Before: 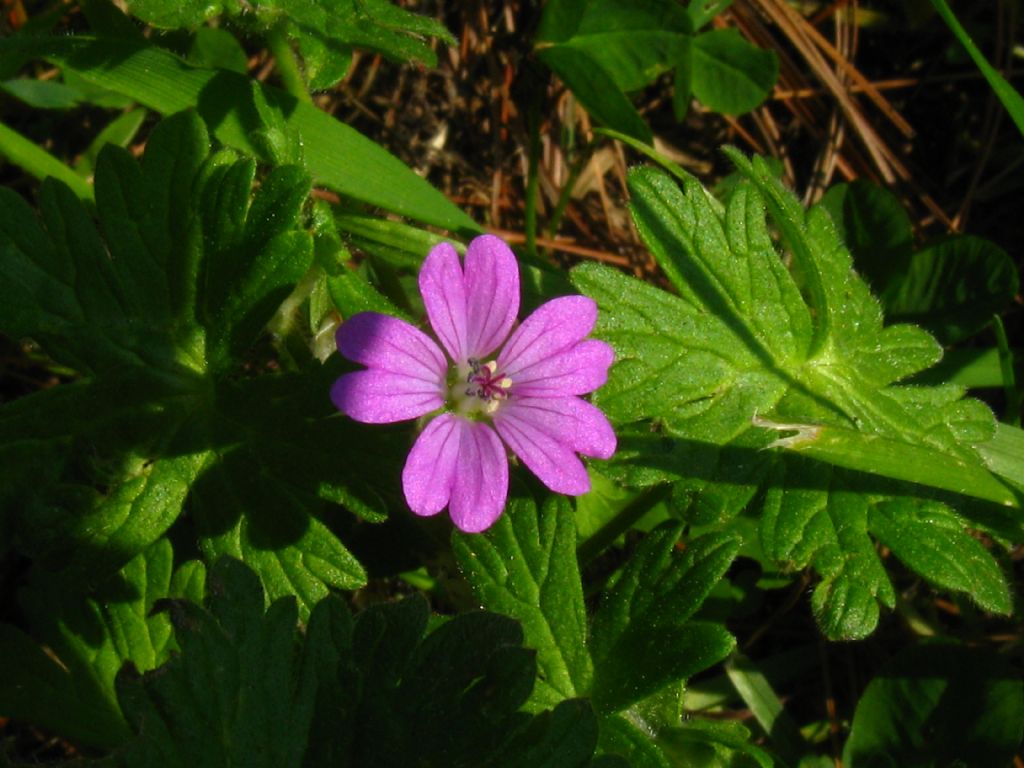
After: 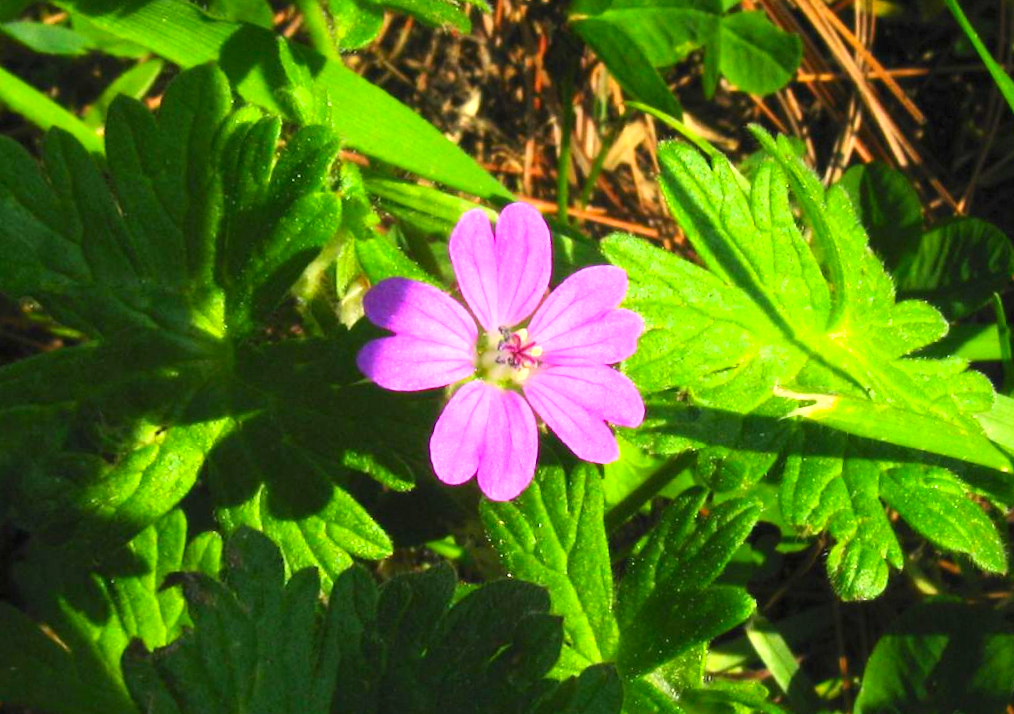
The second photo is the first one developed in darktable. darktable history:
contrast brightness saturation: contrast 0.2, brightness 0.16, saturation 0.22
rotate and perspective: rotation 0.679°, lens shift (horizontal) 0.136, crop left 0.009, crop right 0.991, crop top 0.078, crop bottom 0.95
exposure: black level correction 0, exposure 1.388 EV, compensate exposure bias true, compensate highlight preservation false
